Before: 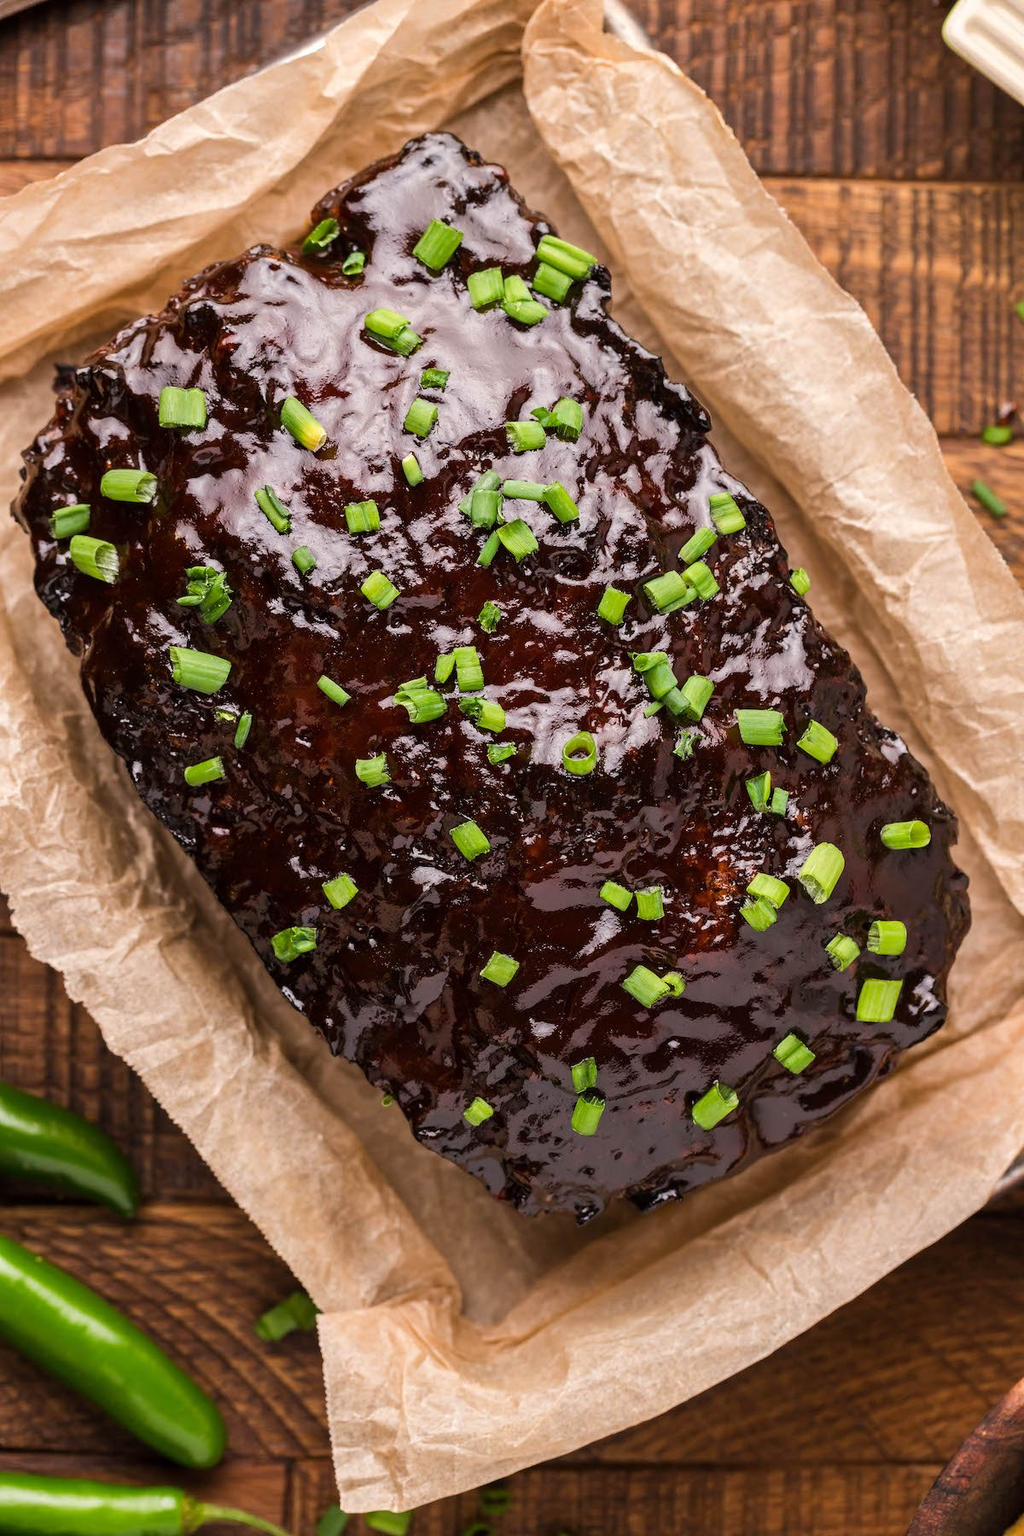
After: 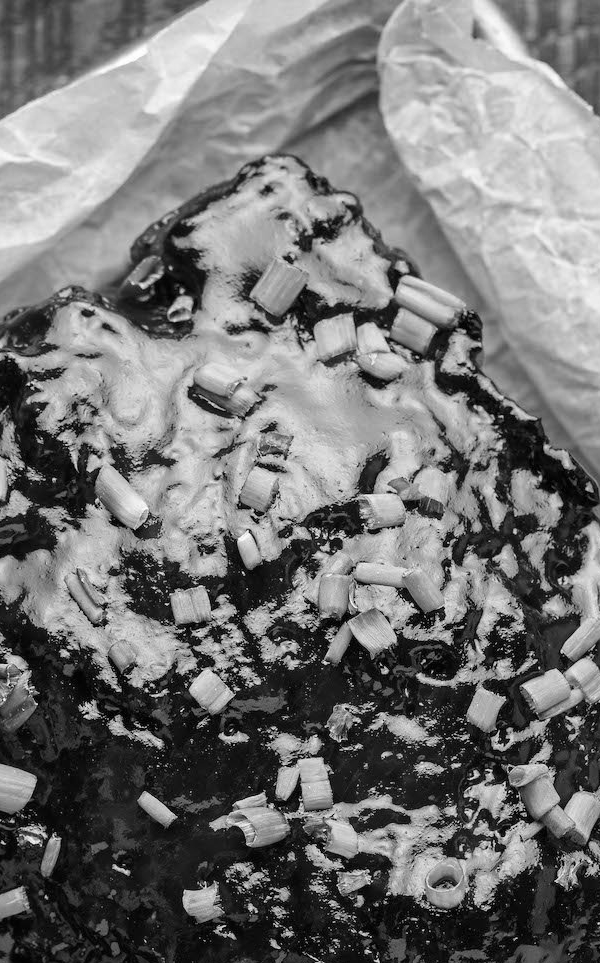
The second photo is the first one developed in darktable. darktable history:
crop: left 19.556%, right 30.401%, bottom 46.458%
monochrome: on, module defaults
